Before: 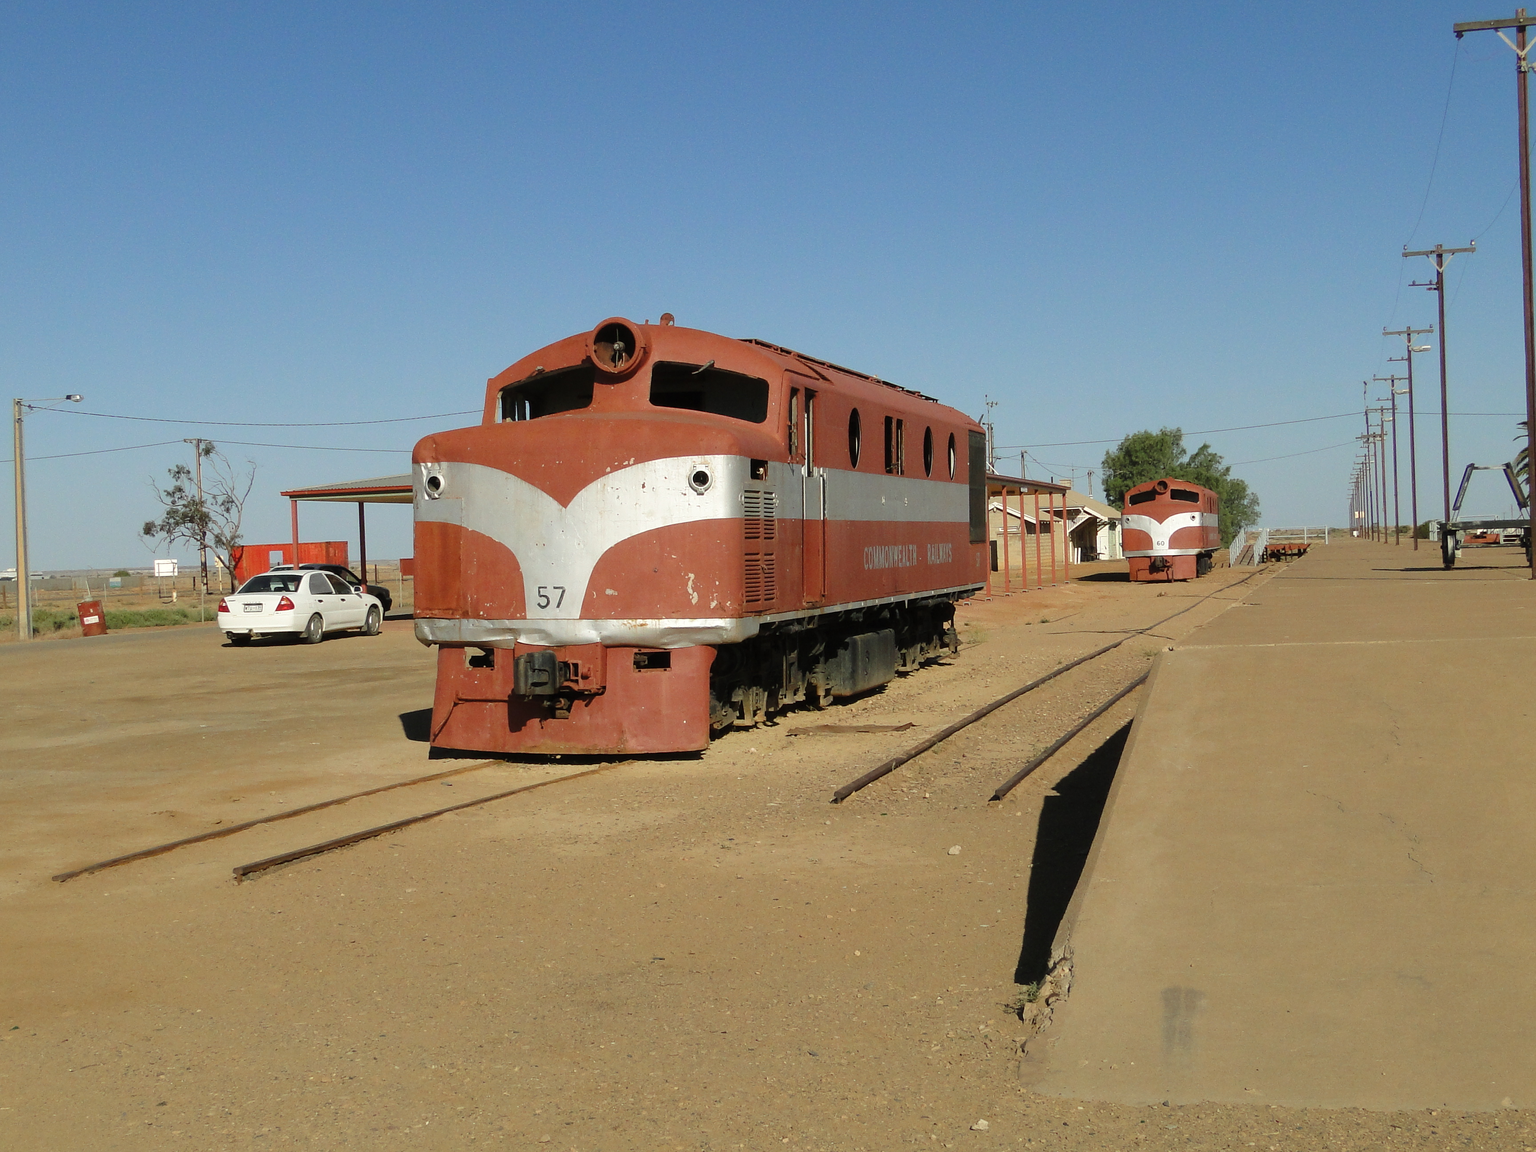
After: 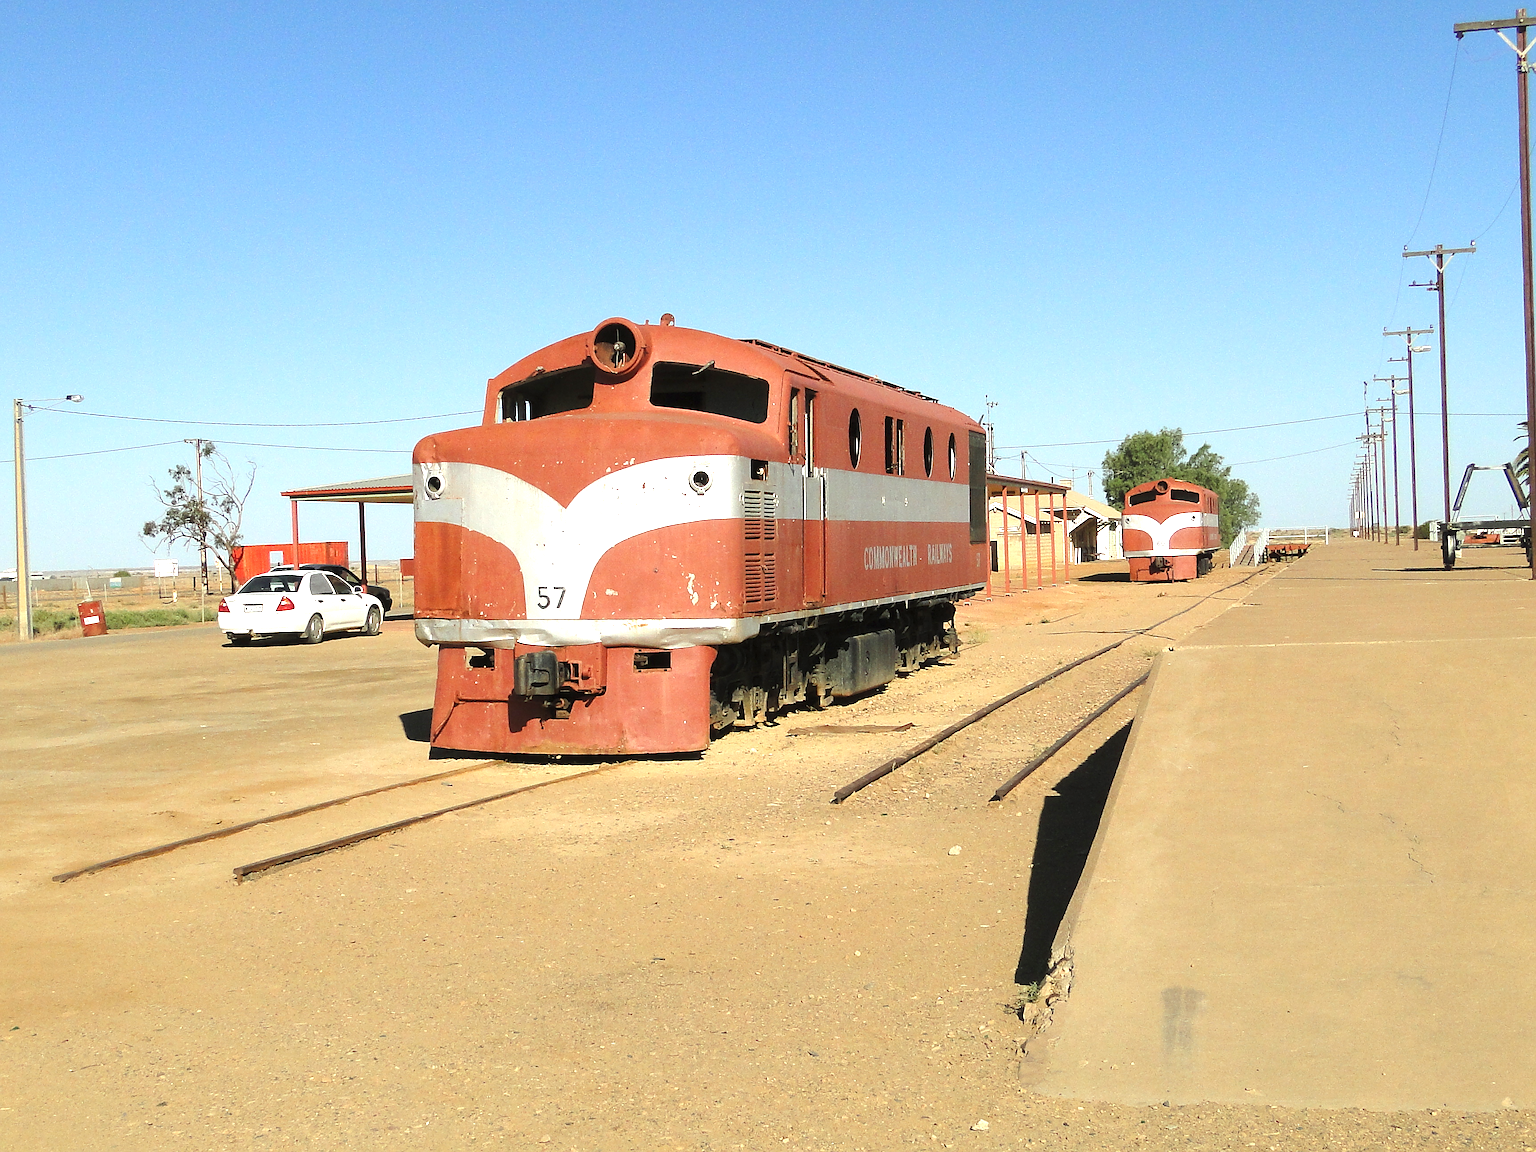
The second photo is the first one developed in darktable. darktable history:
exposure: exposure 1.089 EV, compensate highlight preservation false
sharpen: on, module defaults
